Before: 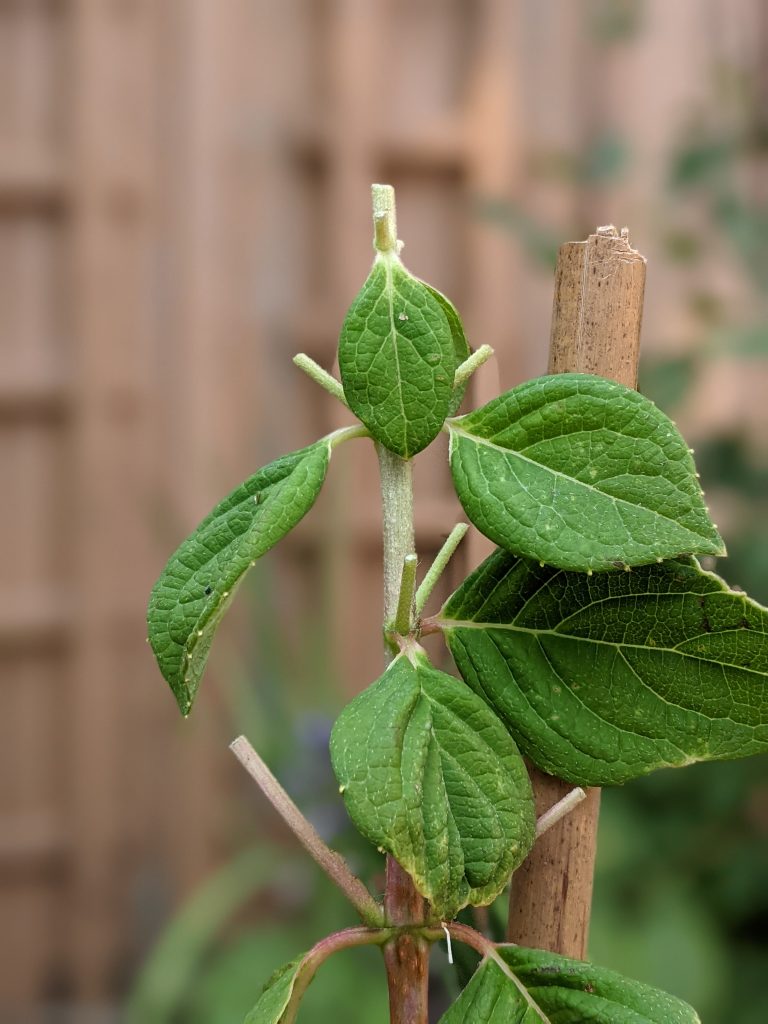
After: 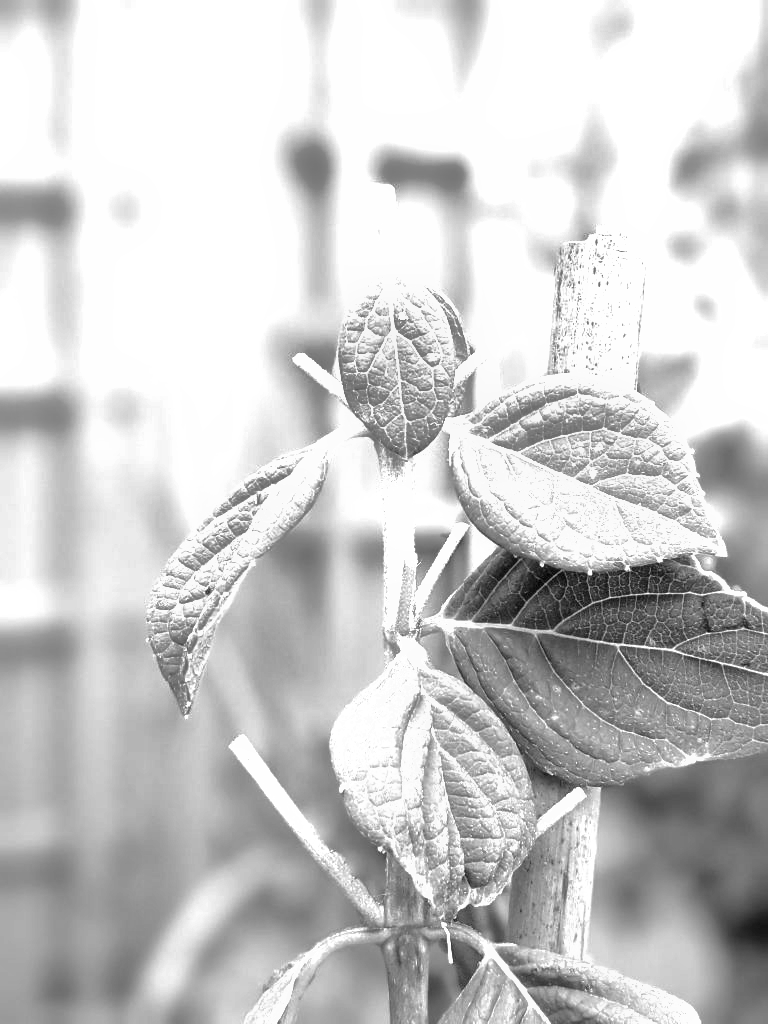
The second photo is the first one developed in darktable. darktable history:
monochrome: on, module defaults
exposure: black level correction 0, exposure 1.975 EV, compensate exposure bias true, compensate highlight preservation false
shadows and highlights: shadows 30
